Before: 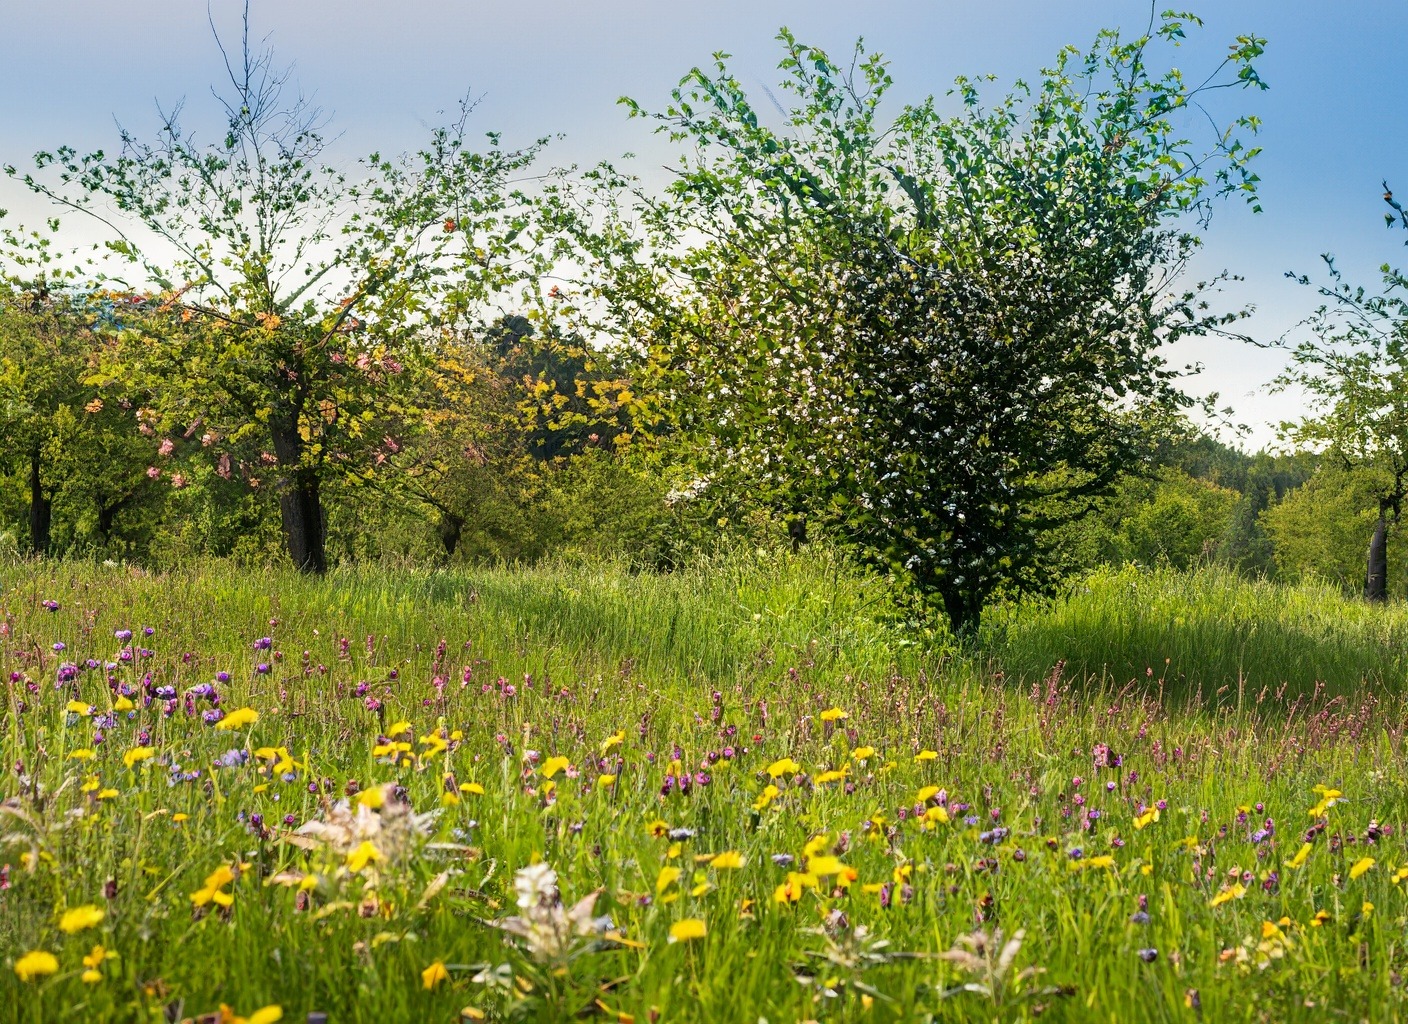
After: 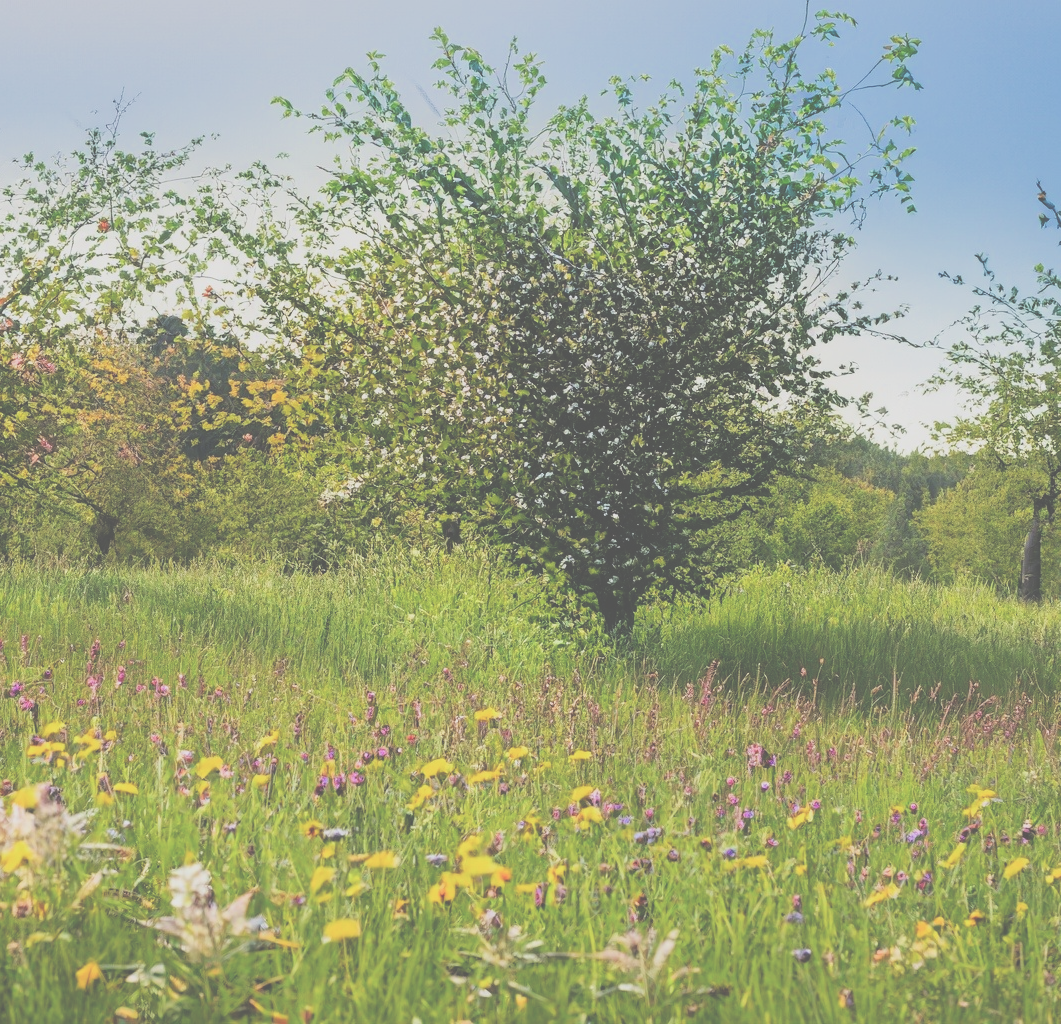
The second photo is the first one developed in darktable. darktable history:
exposure: black level correction -0.071, exposure 0.5 EV, compensate highlight preservation false
crop and rotate: left 24.6%
filmic rgb: black relative exposure -7.65 EV, white relative exposure 4.56 EV, hardness 3.61
